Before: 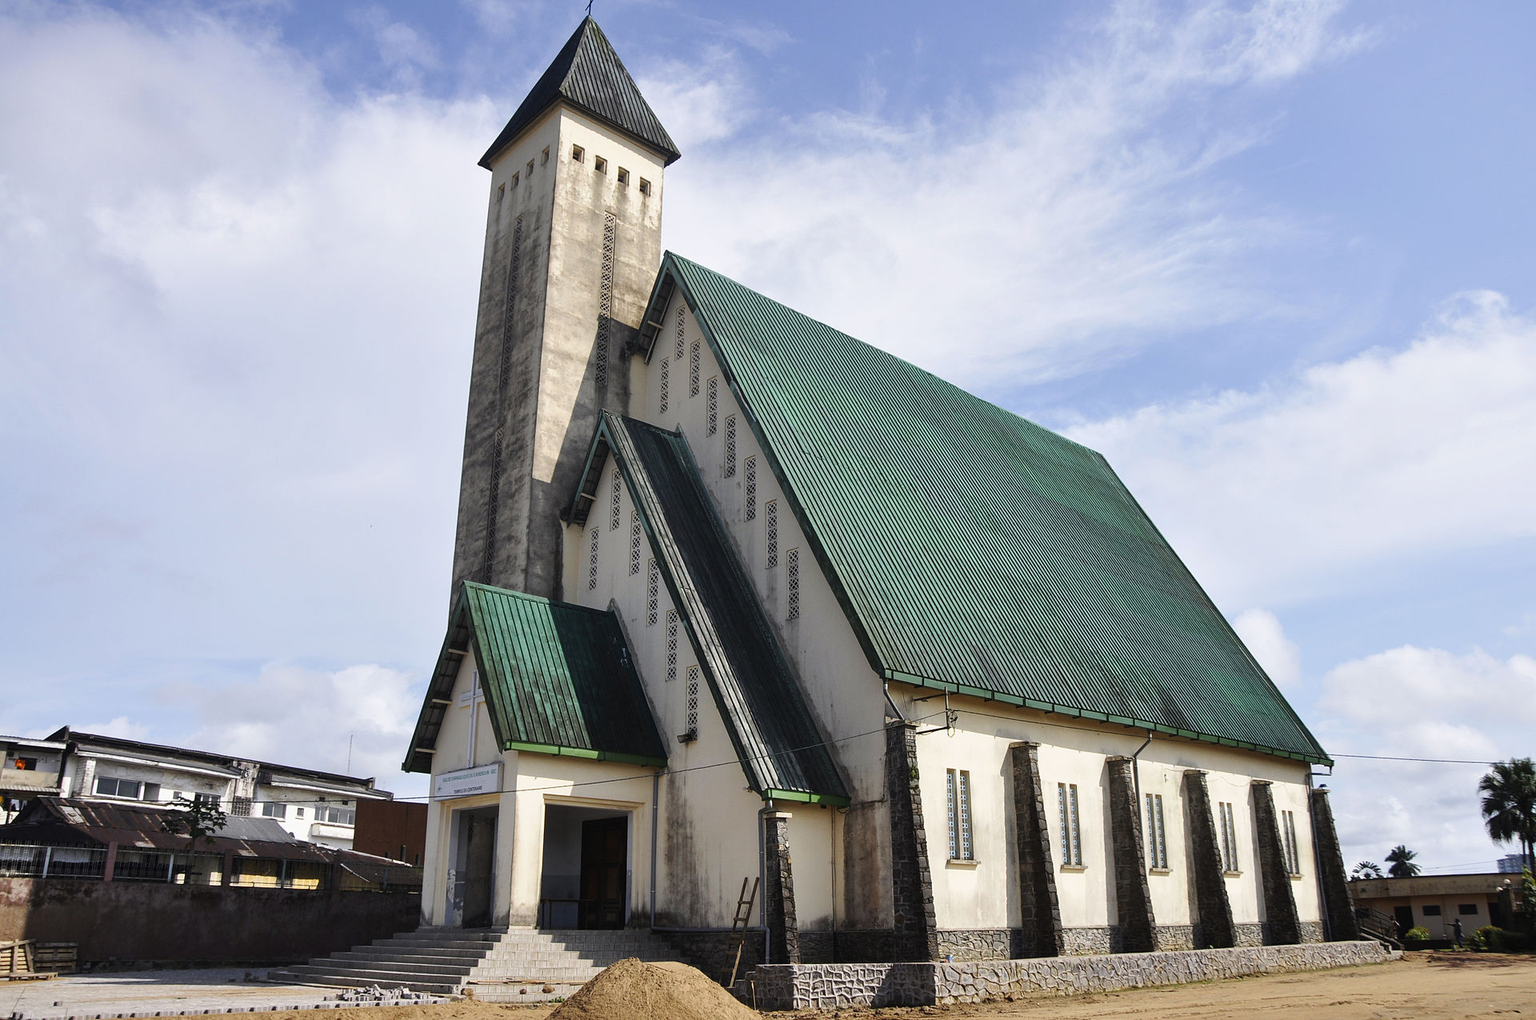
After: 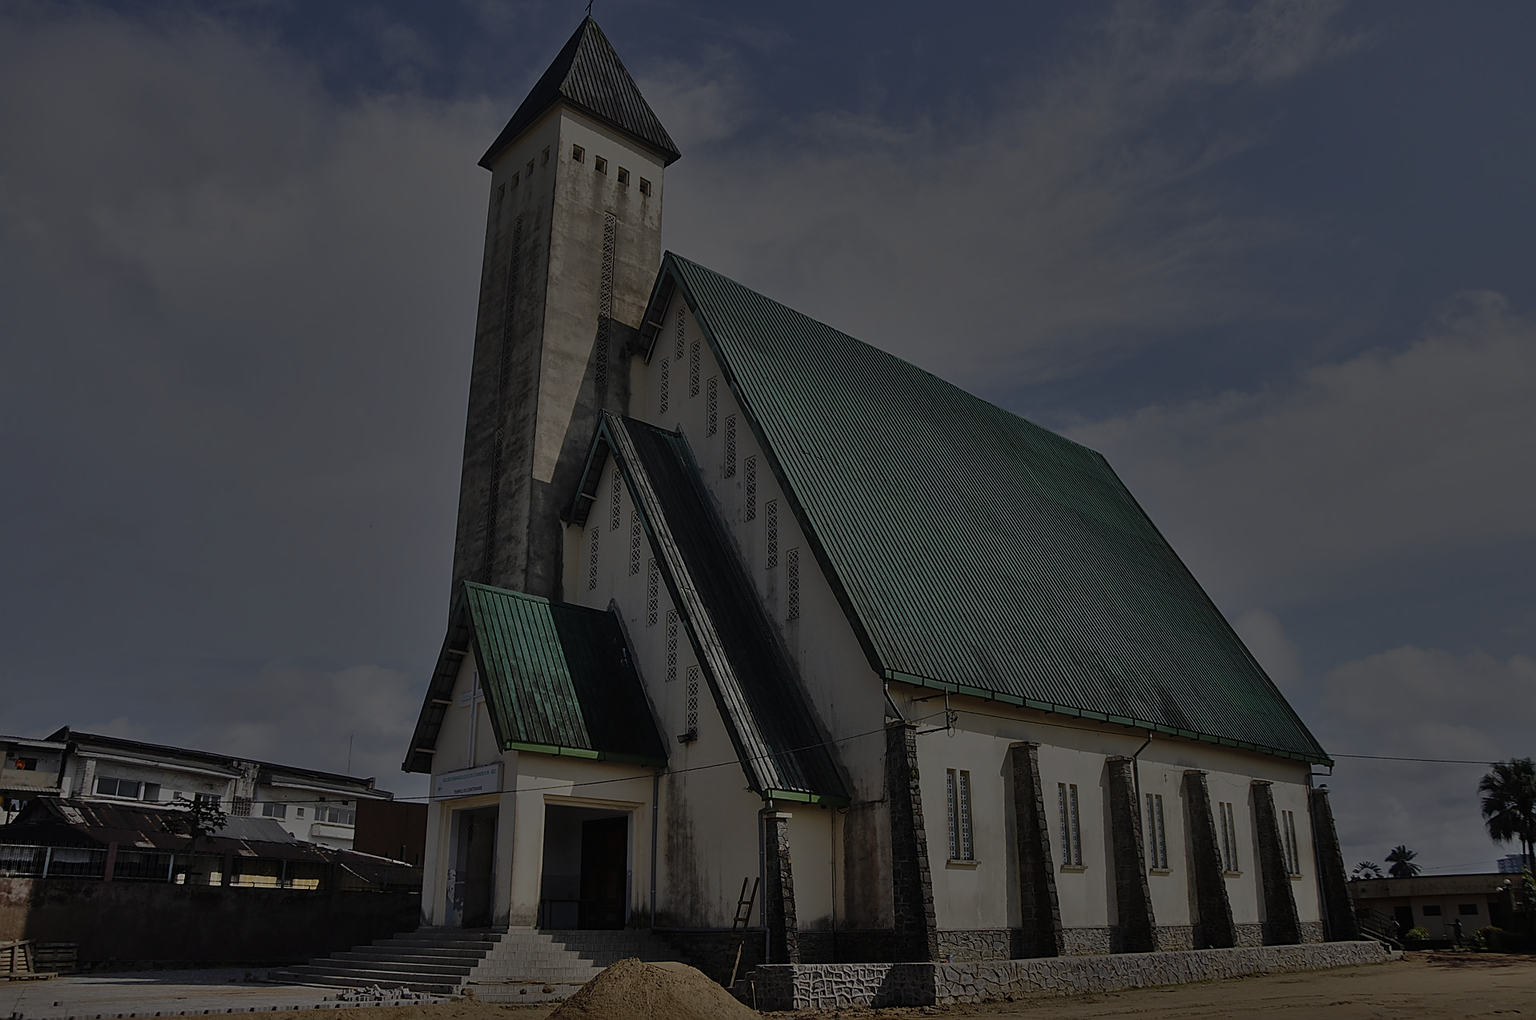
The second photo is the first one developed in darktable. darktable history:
sharpen: on, module defaults
shadows and highlights: white point adjustment 0.1, highlights -70, soften with gaussian
tone equalizer: -8 EV -2 EV, -7 EV -2 EV, -6 EV -2 EV, -5 EV -2 EV, -4 EV -2 EV, -3 EV -2 EV, -2 EV -2 EV, -1 EV -1.63 EV, +0 EV -2 EV
